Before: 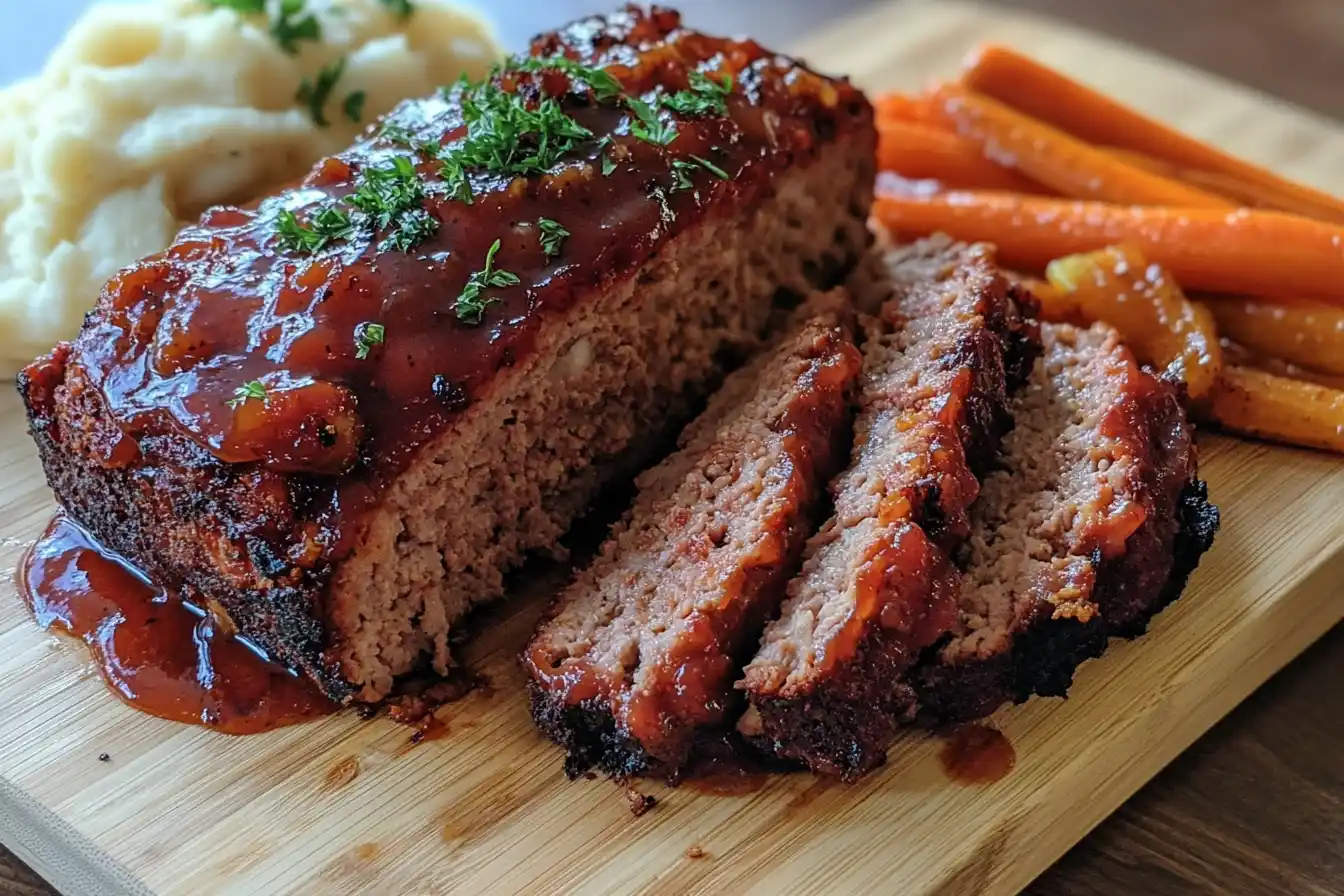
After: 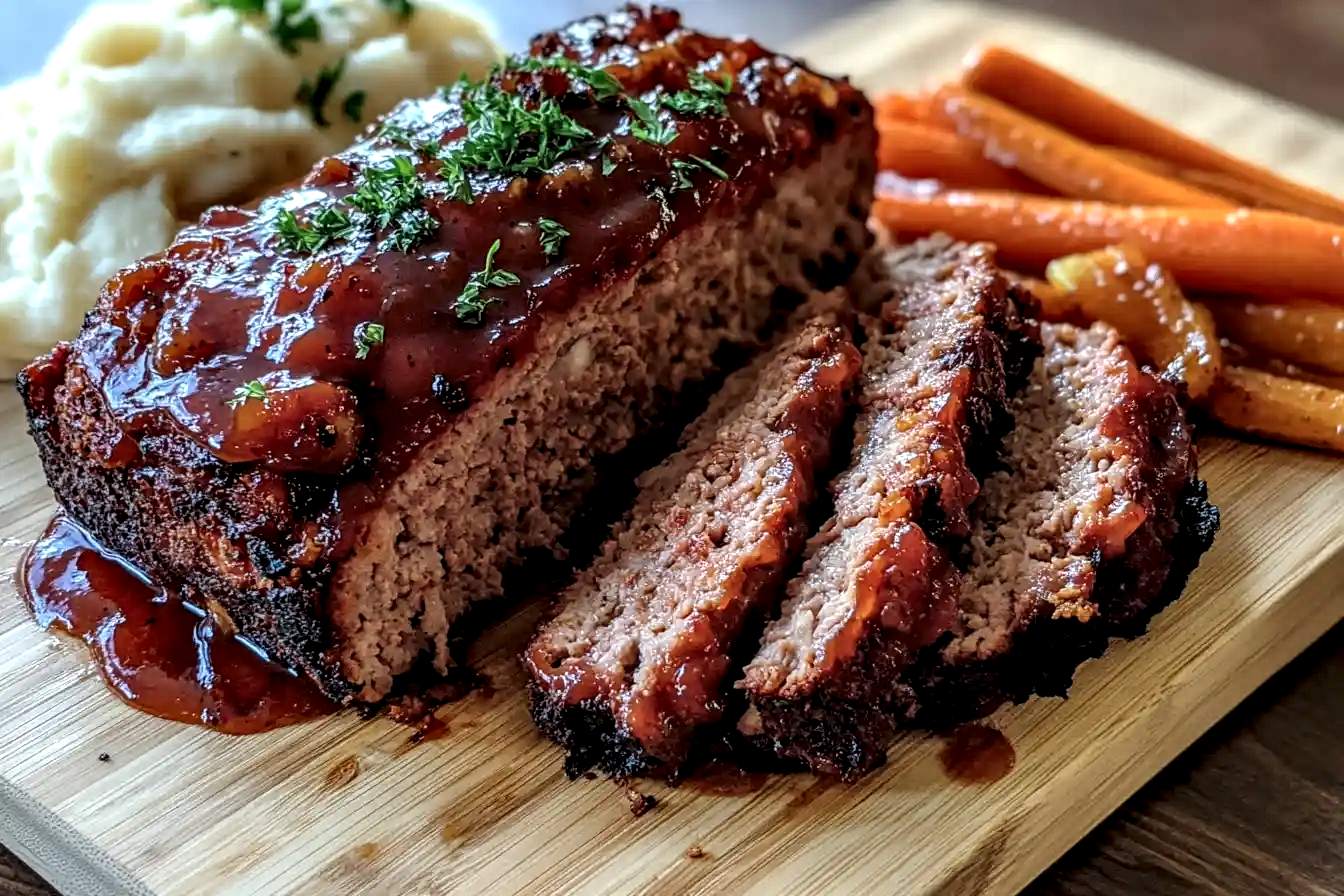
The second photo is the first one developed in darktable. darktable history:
local contrast: highlights 65%, shadows 54%, detail 168%, midtone range 0.52
